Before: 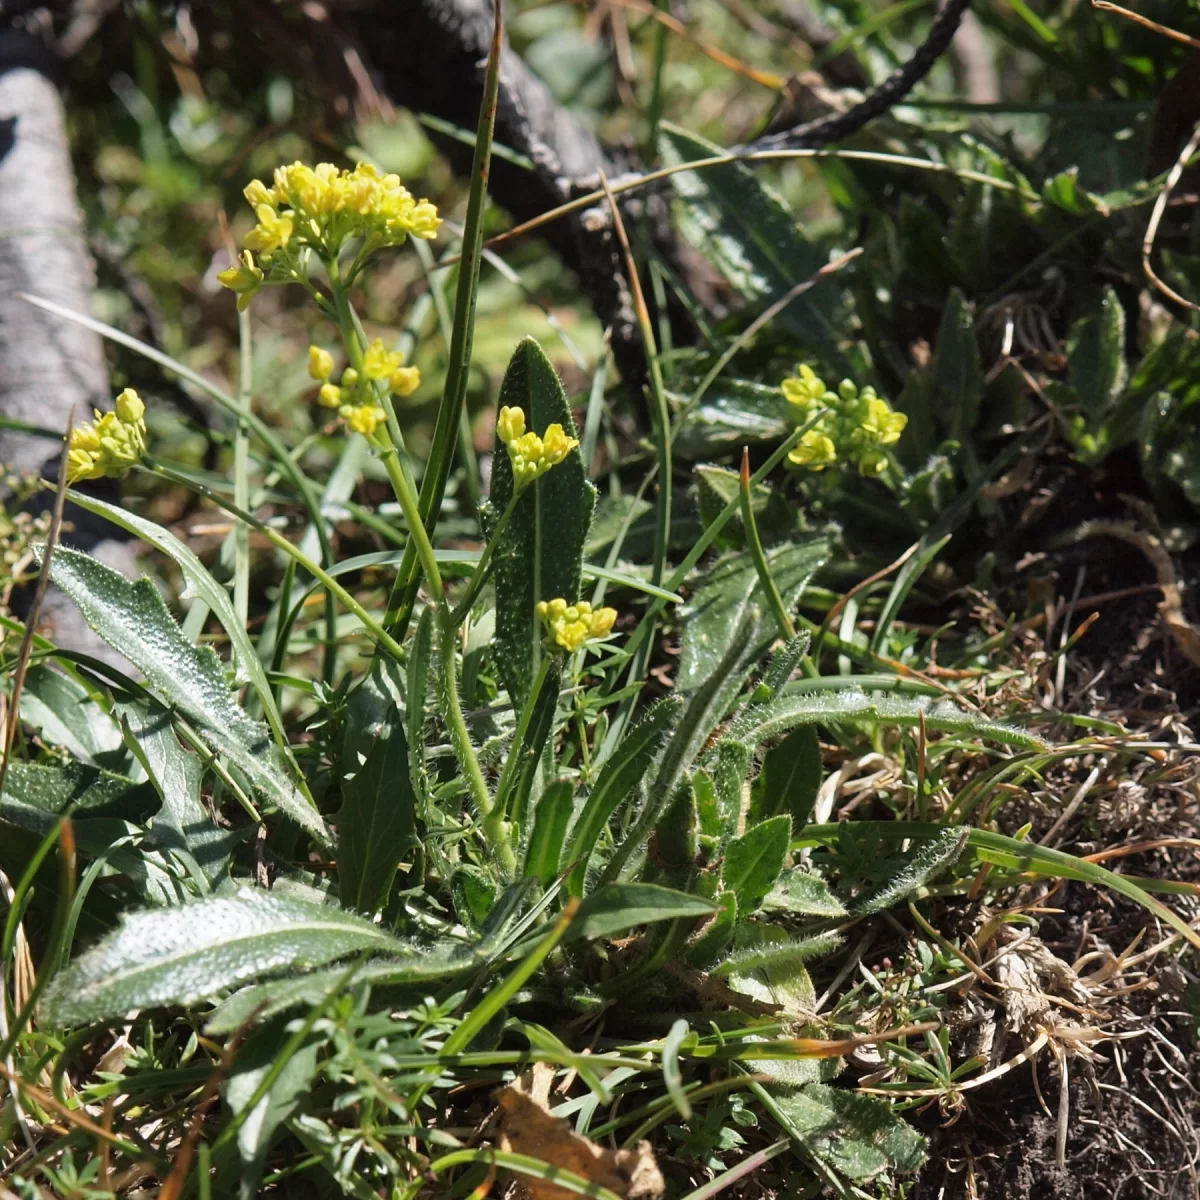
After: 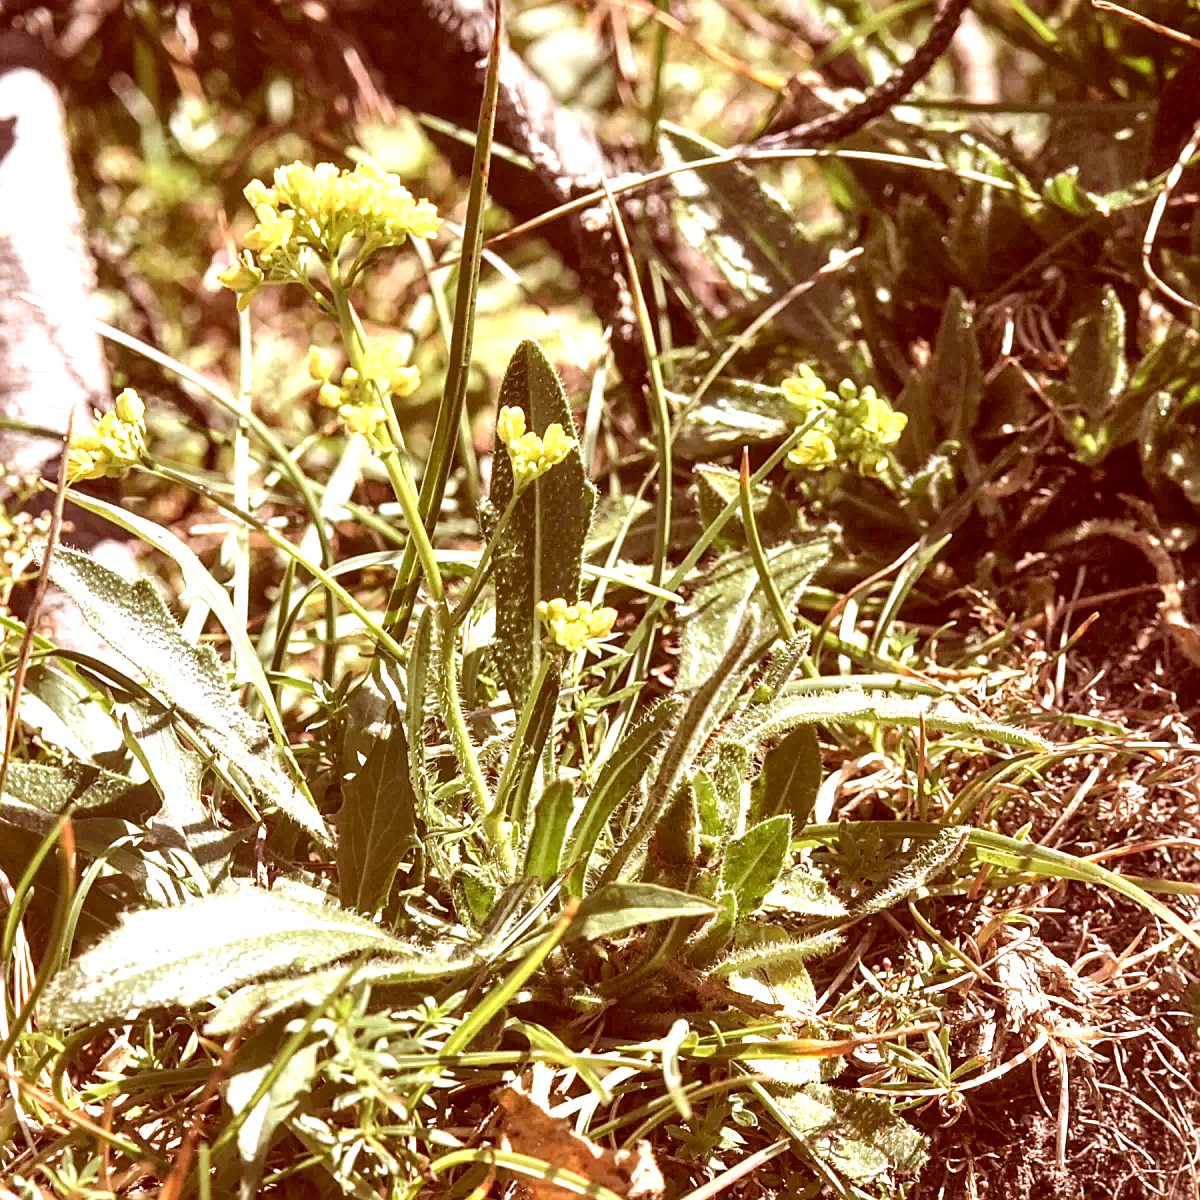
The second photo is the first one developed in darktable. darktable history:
sharpen: on, module defaults
local contrast: on, module defaults
color correction: highlights a* 9.11, highlights b* 8.8, shadows a* 39.22, shadows b* 39.66, saturation 0.778
exposure: black level correction 0, exposure 1.412 EV, compensate highlight preservation false
tone equalizer: edges refinement/feathering 500, mask exposure compensation -1.57 EV, preserve details no
